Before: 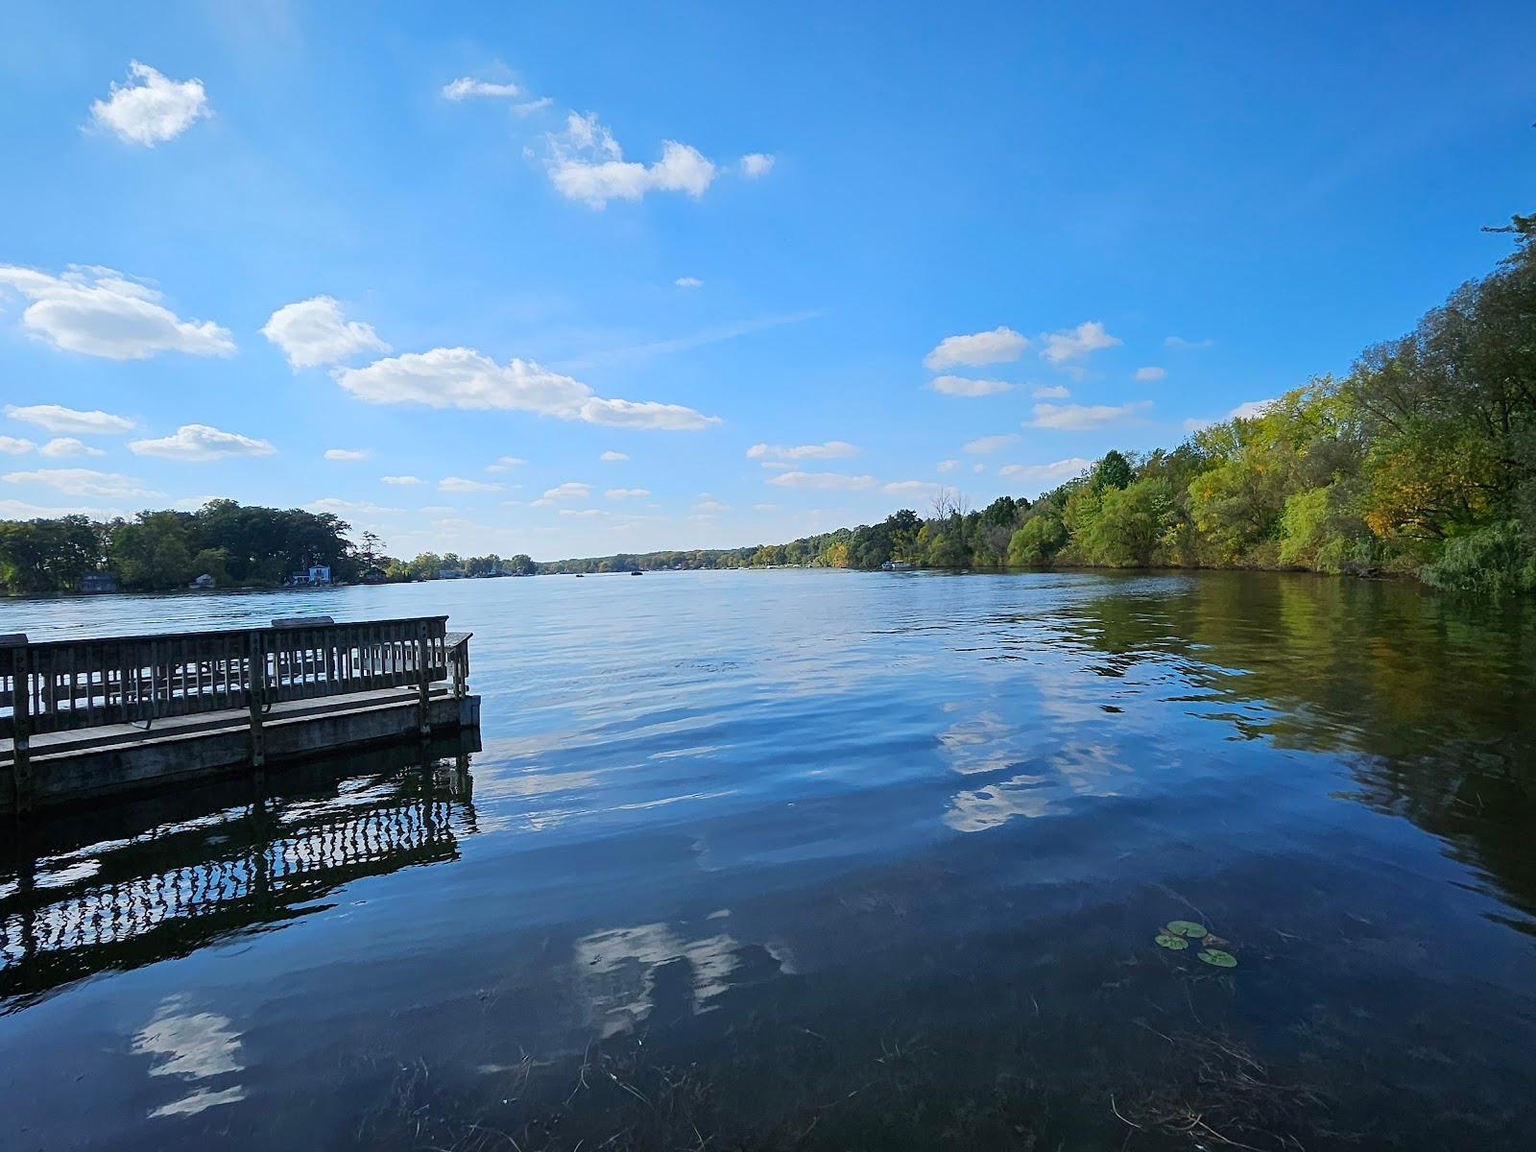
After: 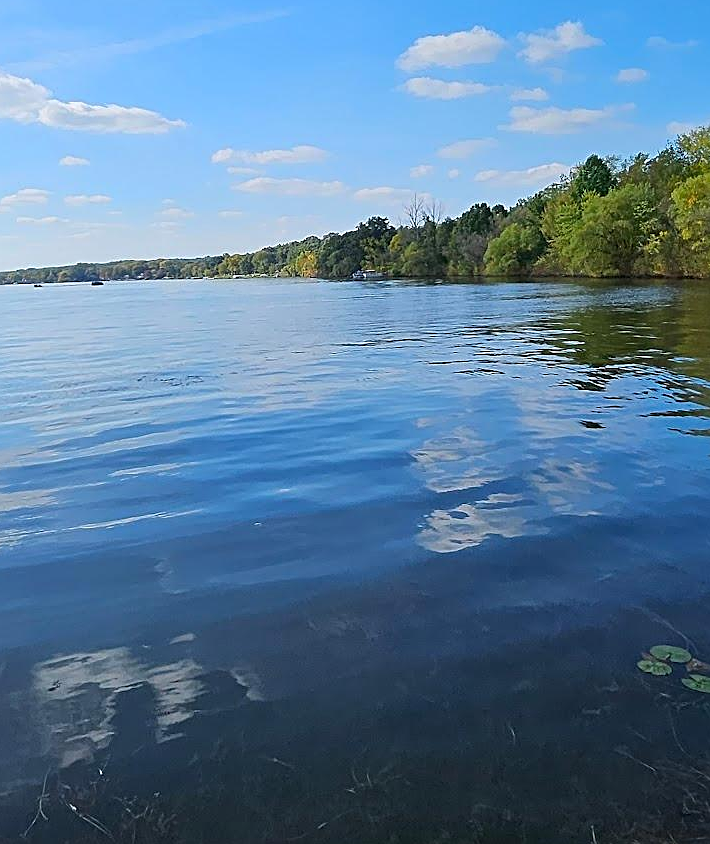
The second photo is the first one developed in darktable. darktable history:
sharpen: on, module defaults
crop: left 35.432%, top 26.233%, right 20.145%, bottom 3.432%
